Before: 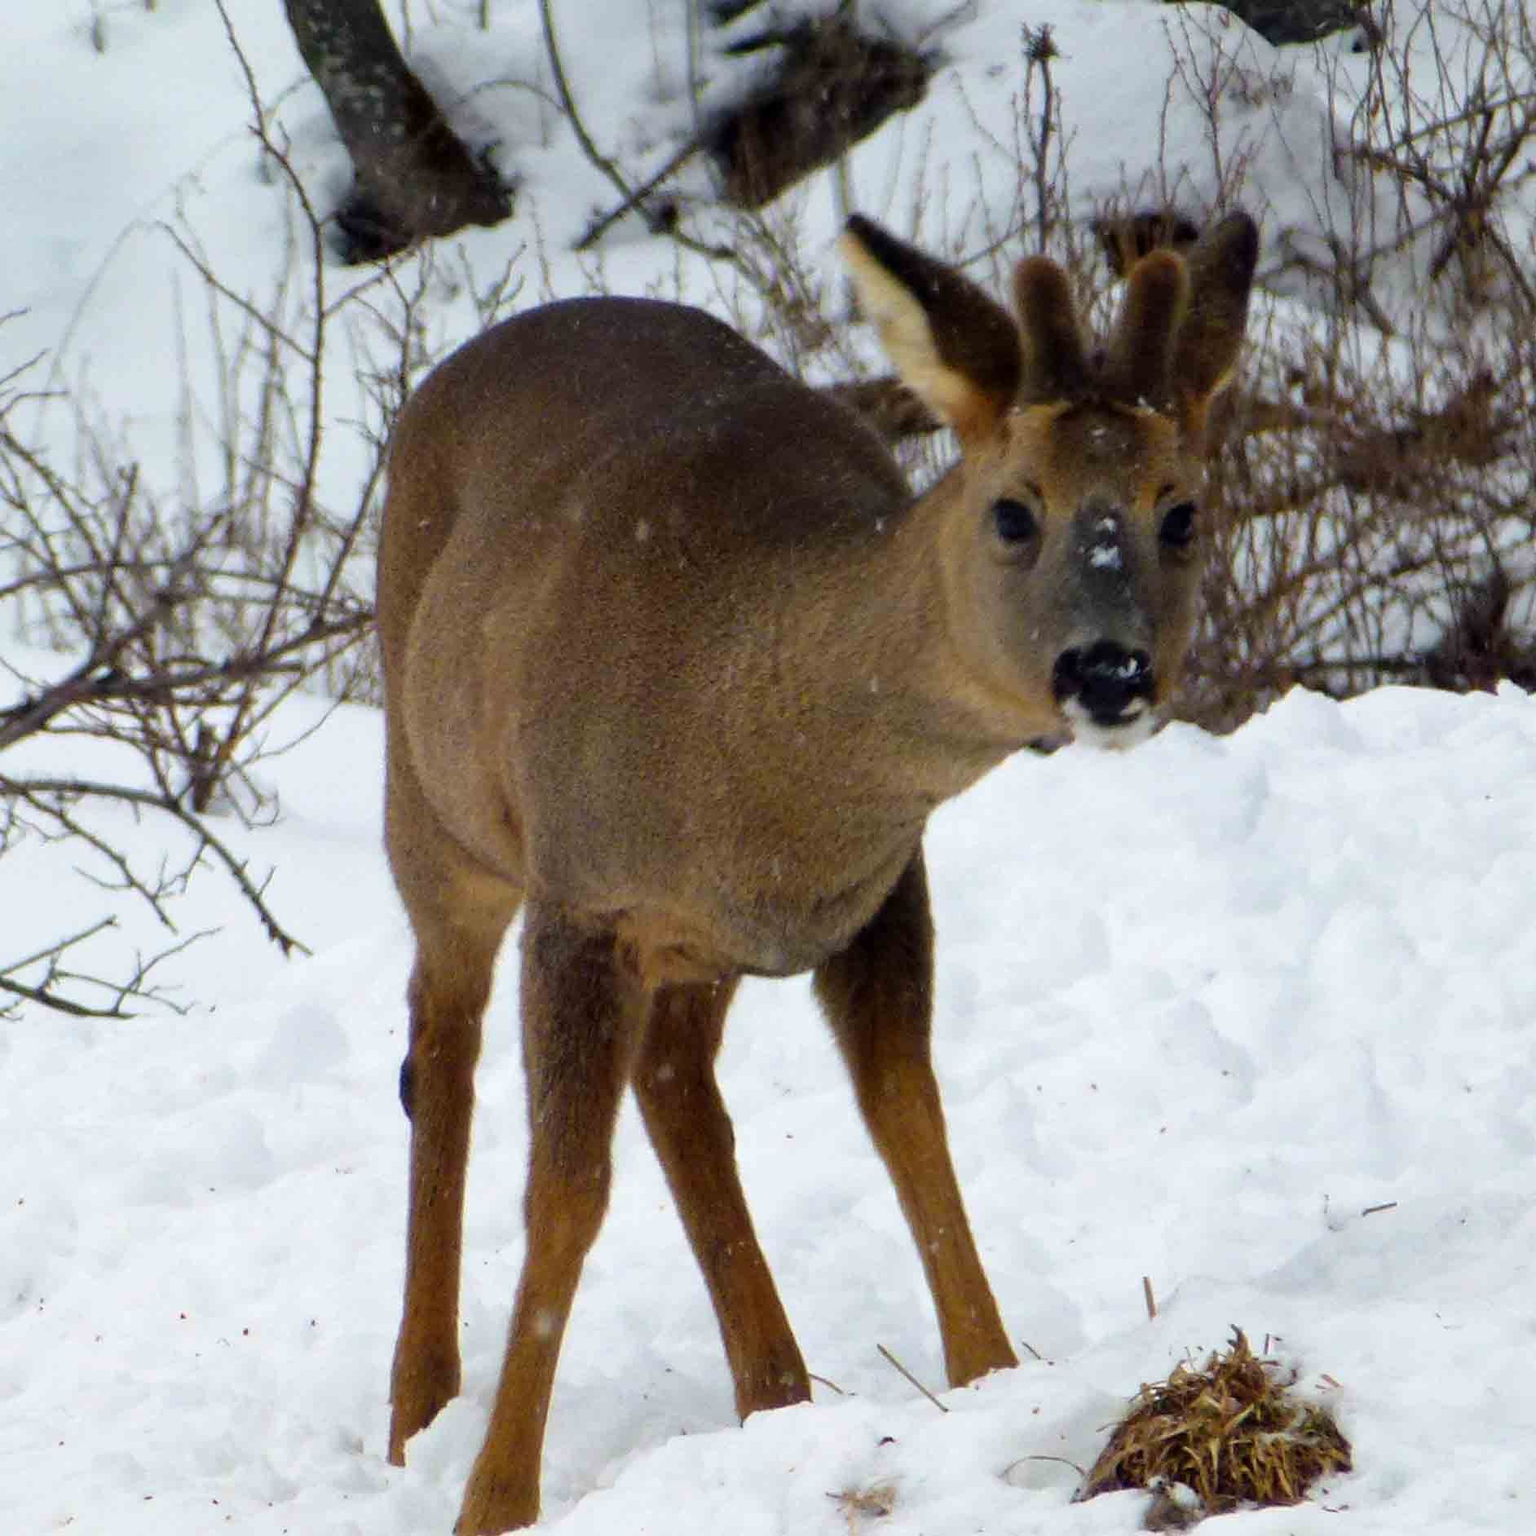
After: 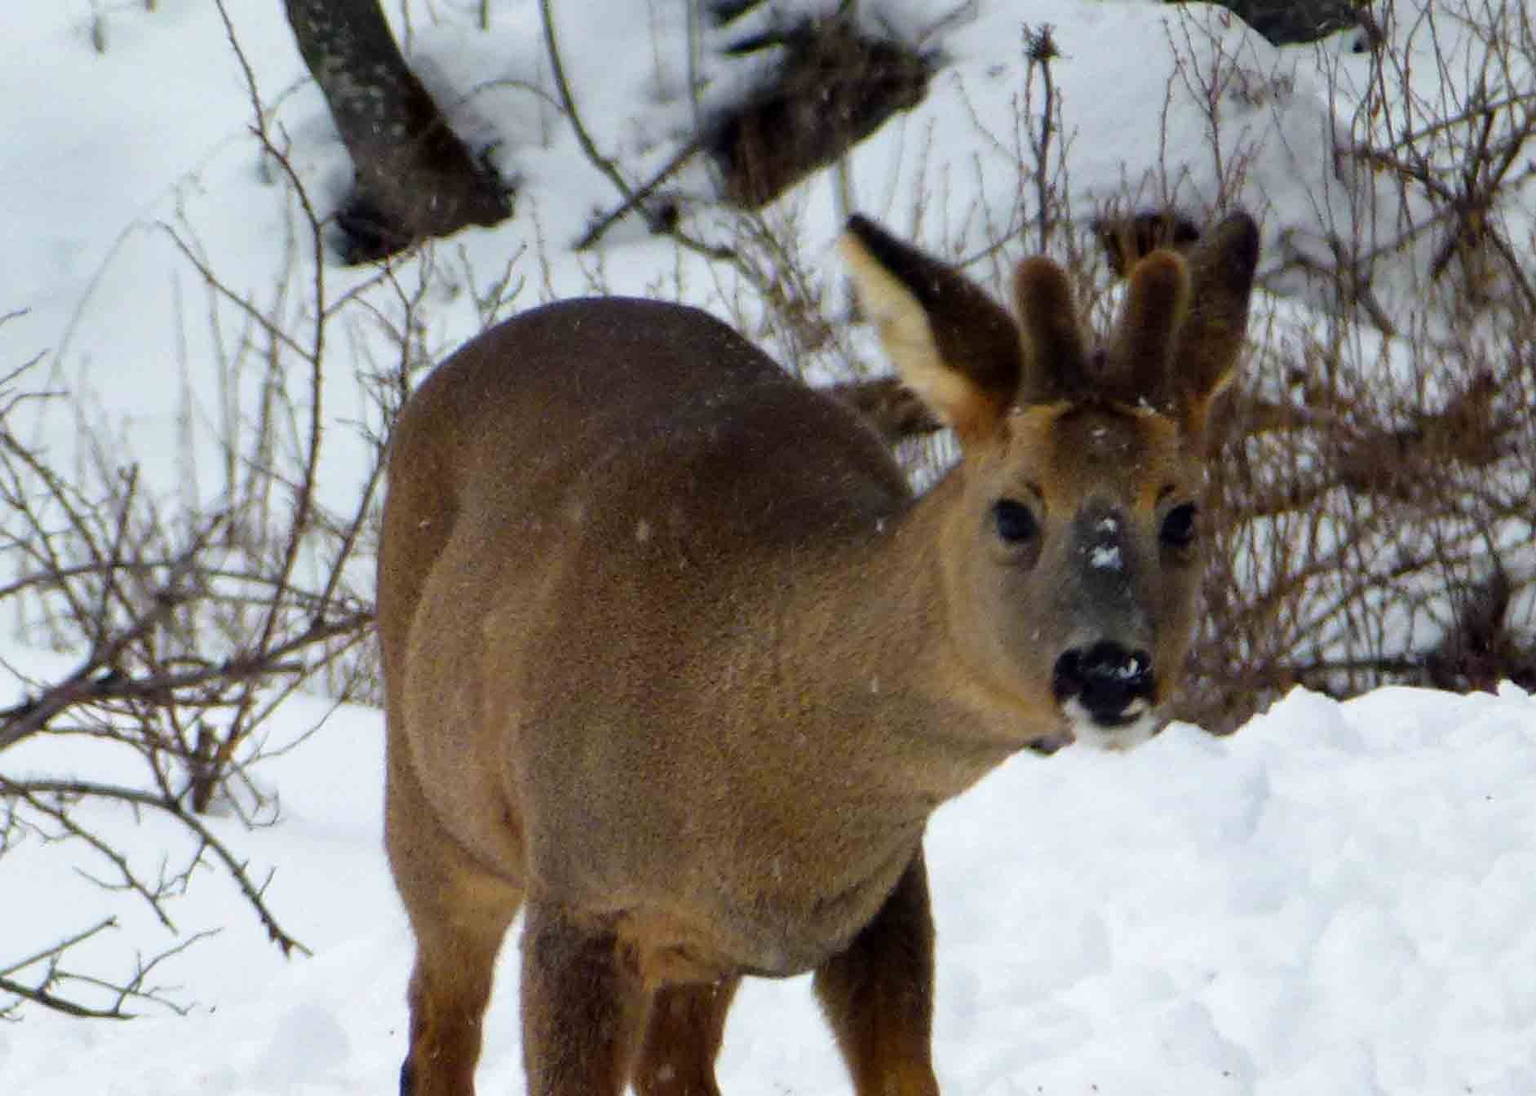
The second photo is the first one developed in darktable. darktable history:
crop: right 0%, bottom 28.661%
tone equalizer: on, module defaults
